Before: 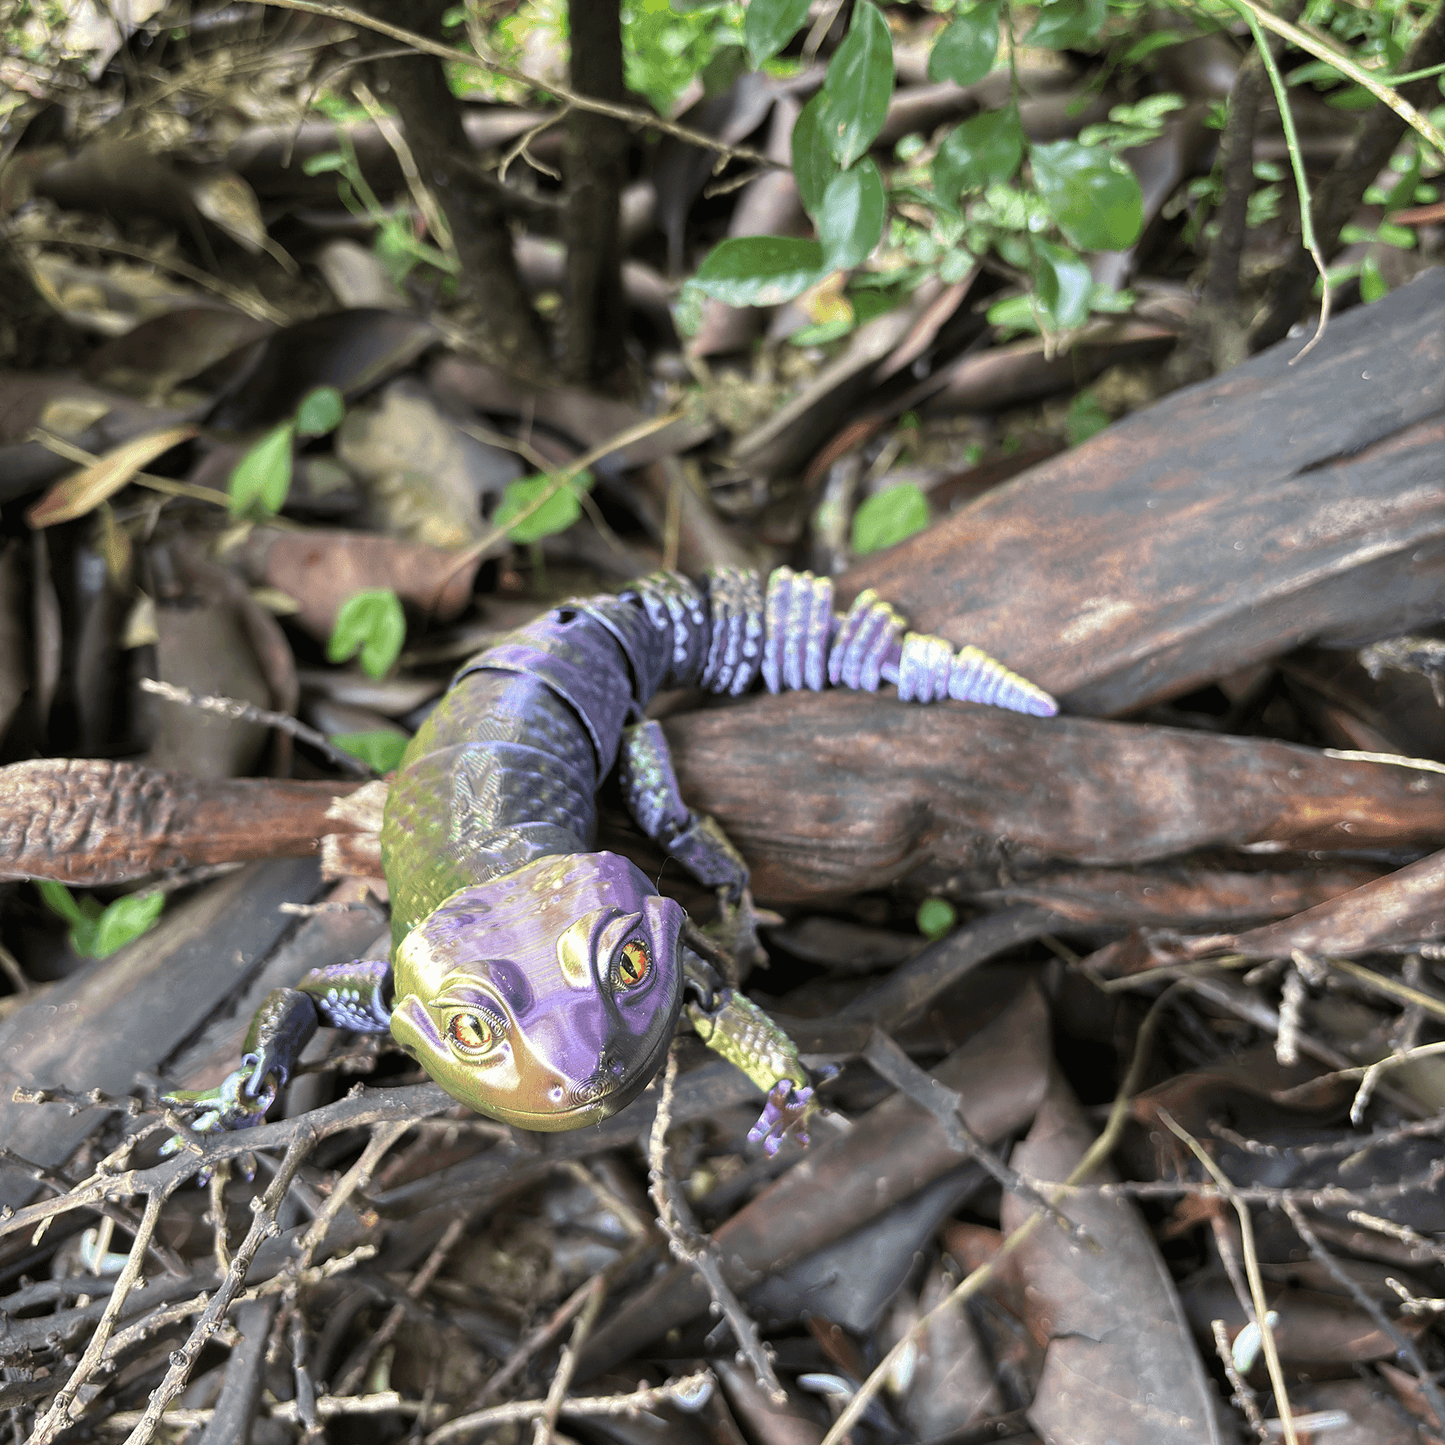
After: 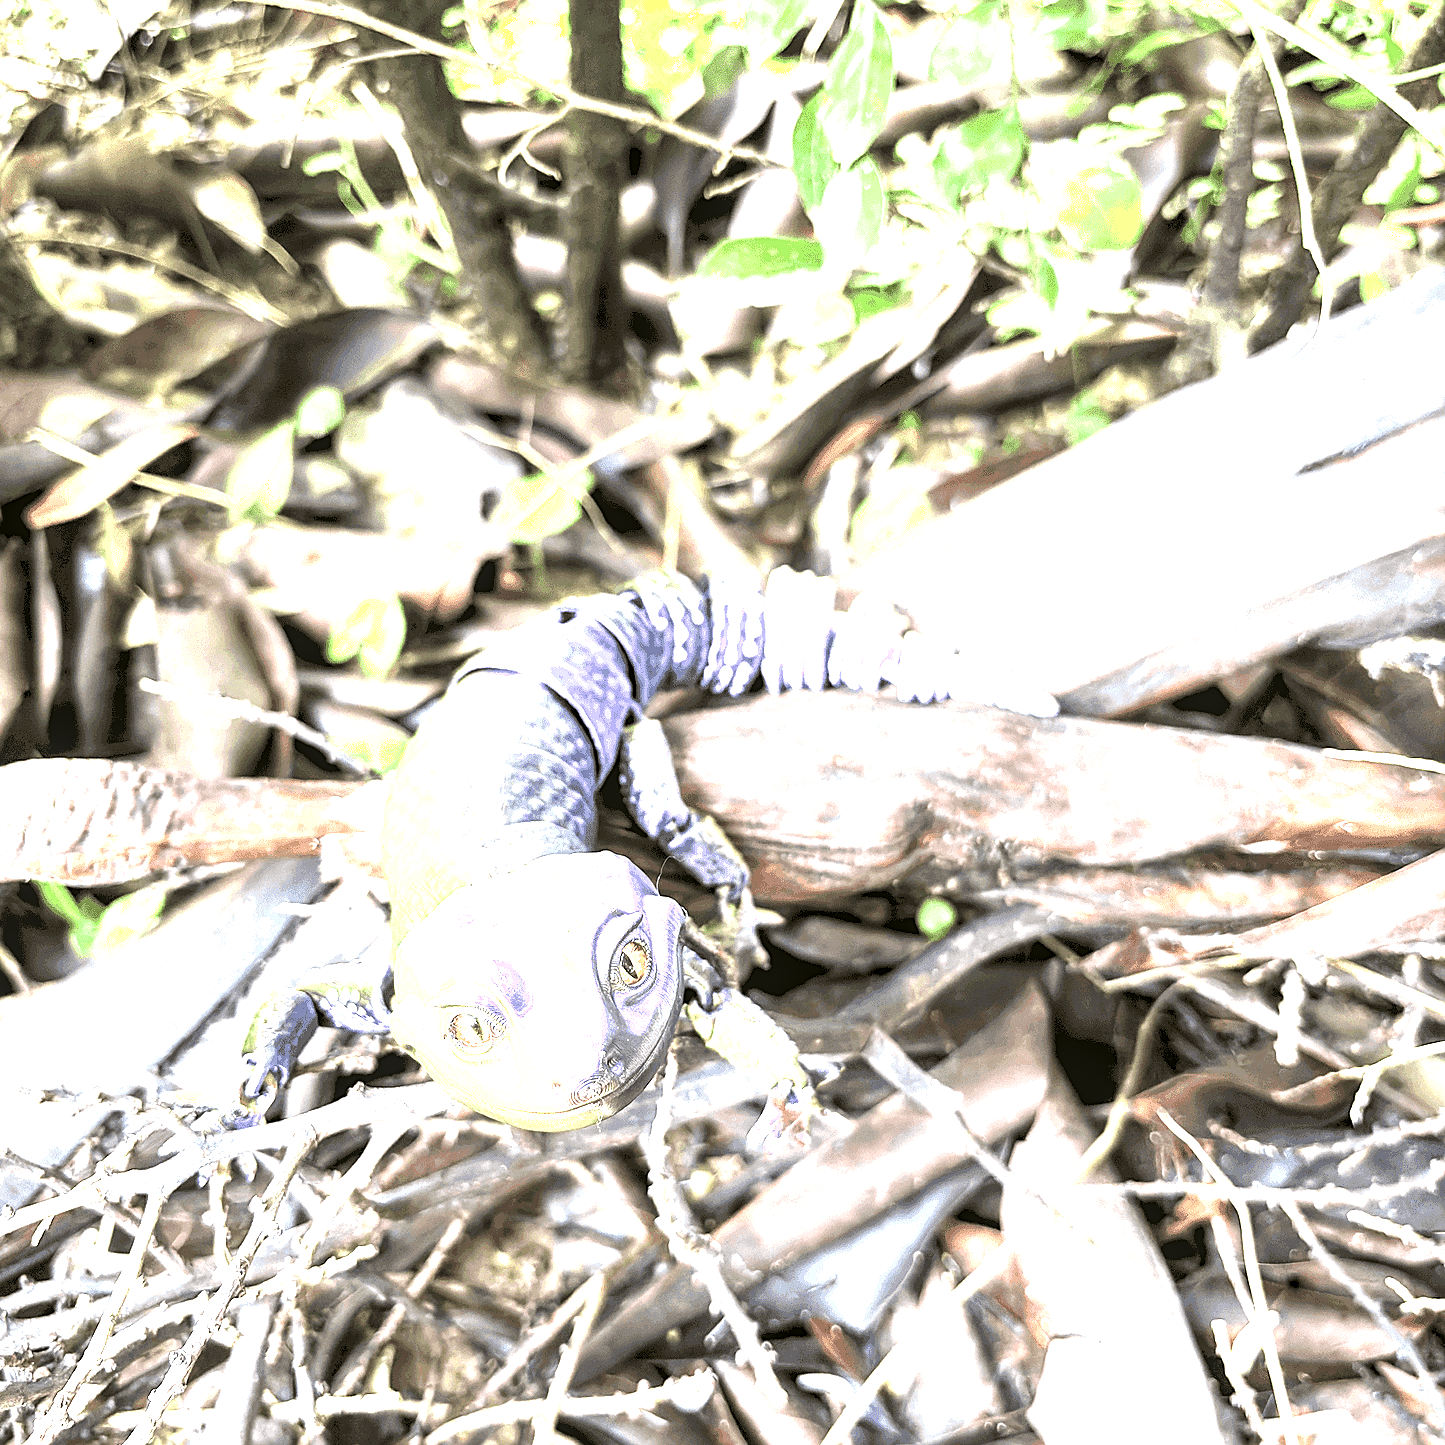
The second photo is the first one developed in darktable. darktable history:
sharpen: on, module defaults
local contrast: highlights 90%, shadows 78%
exposure: black level correction 0.001, exposure 2.647 EV, compensate highlight preservation false
